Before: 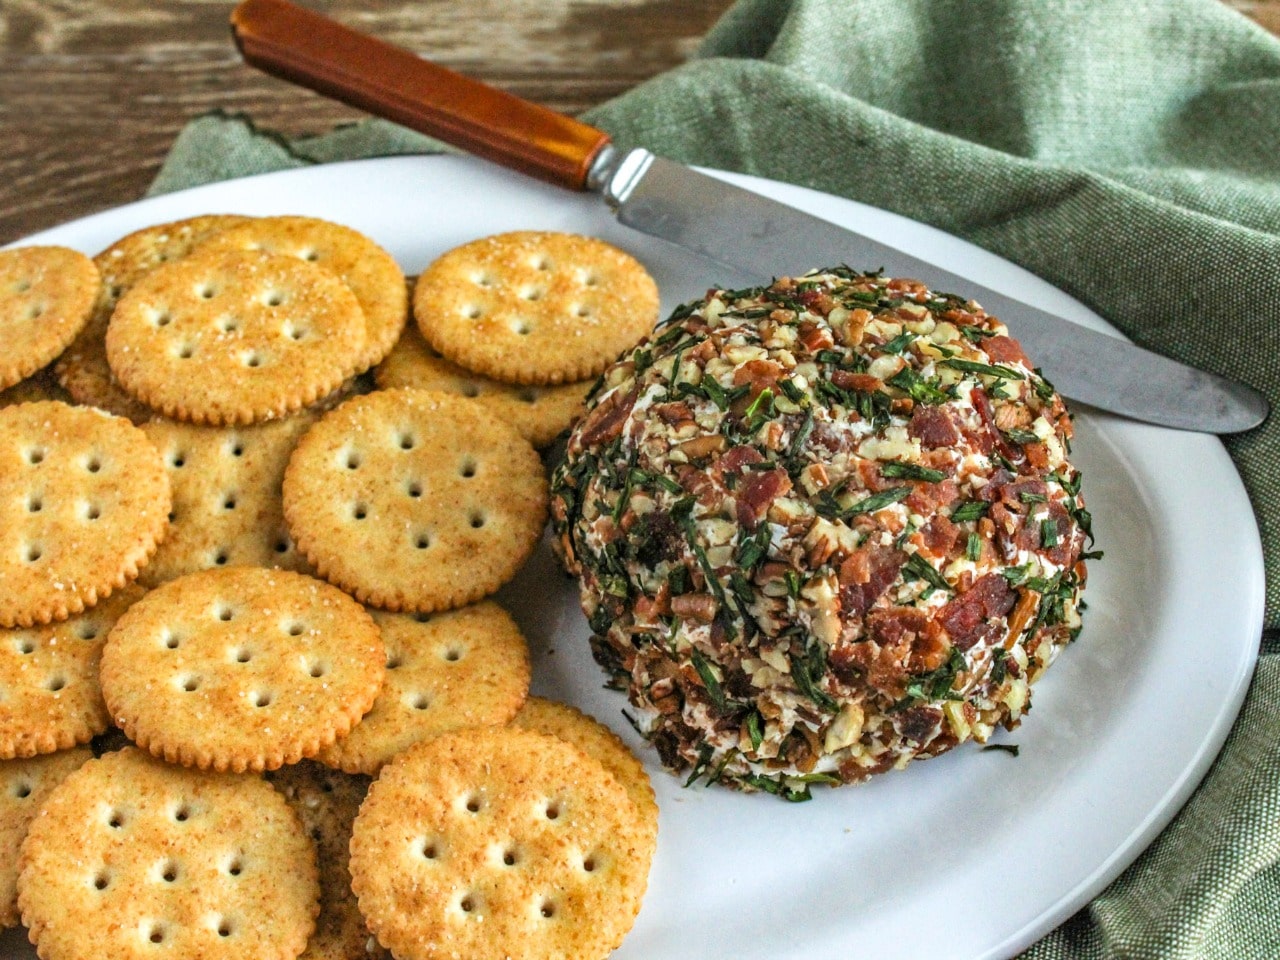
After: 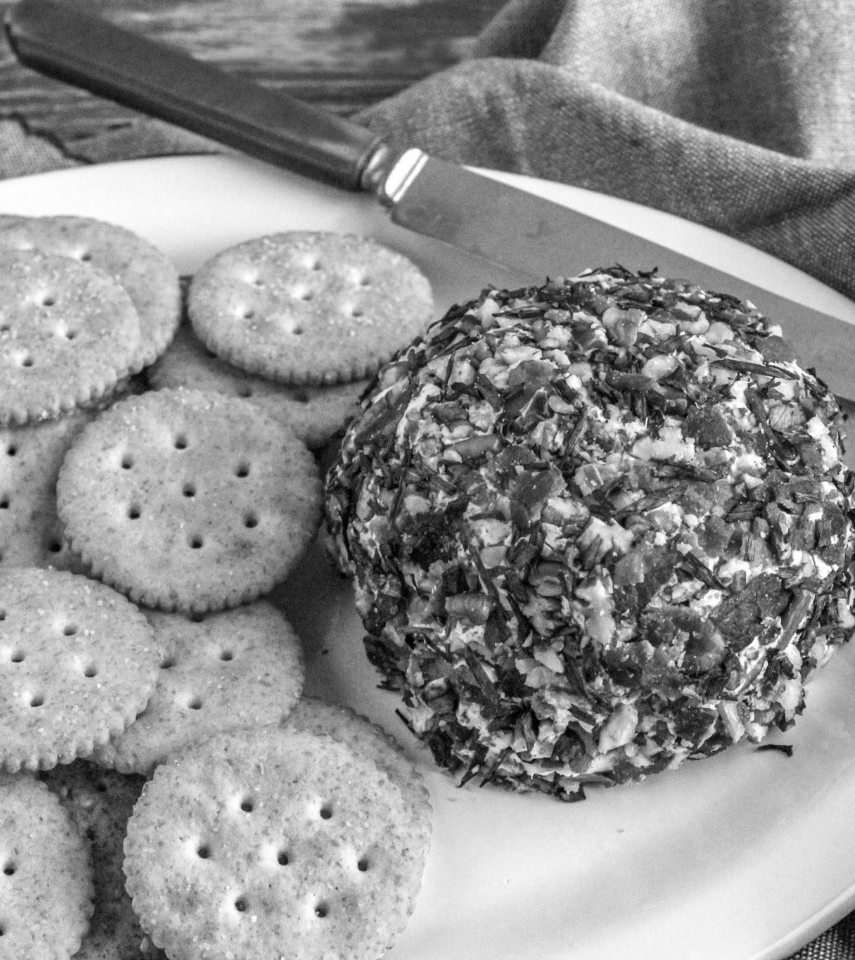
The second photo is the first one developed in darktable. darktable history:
crop and rotate: left 17.732%, right 15.423%
contrast brightness saturation: saturation -1
